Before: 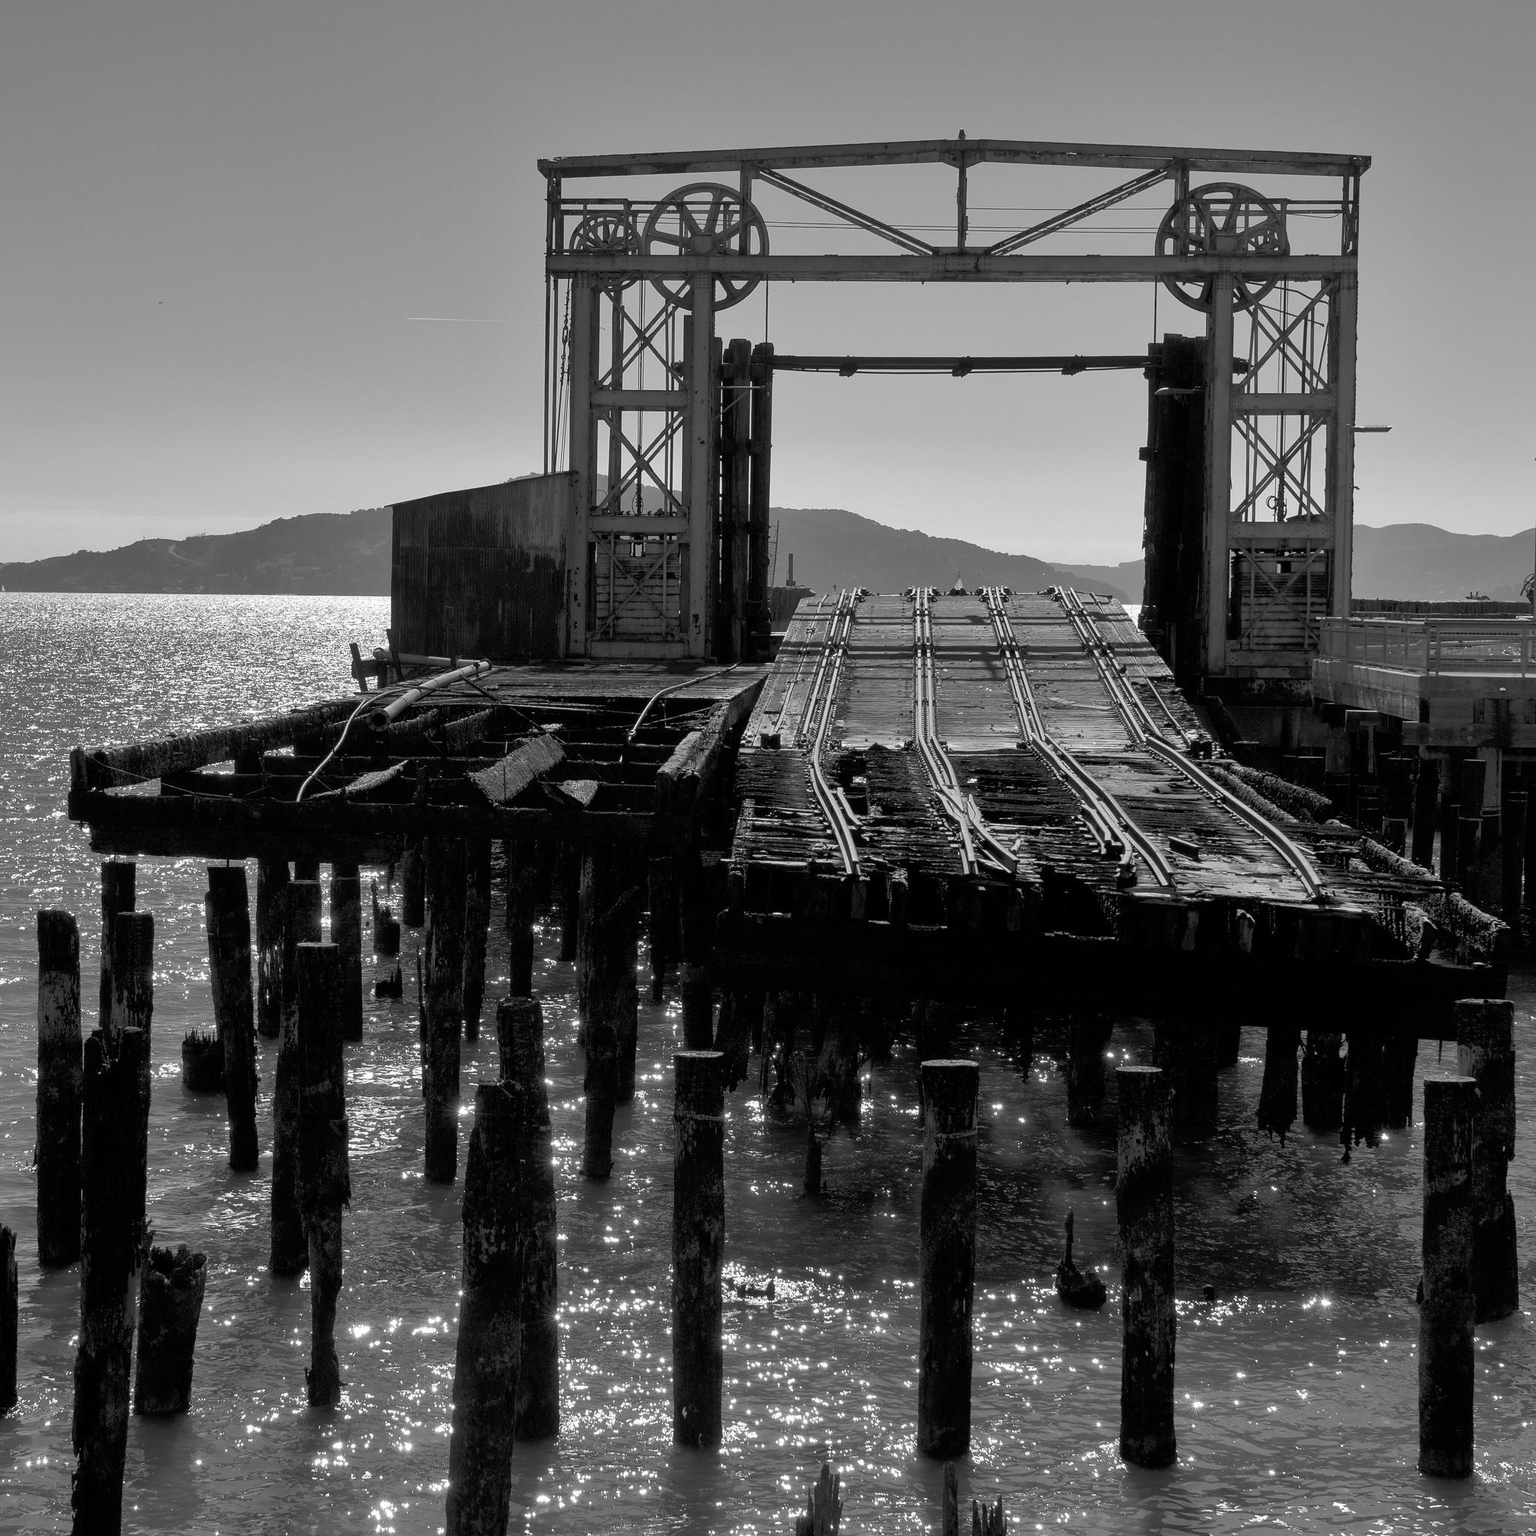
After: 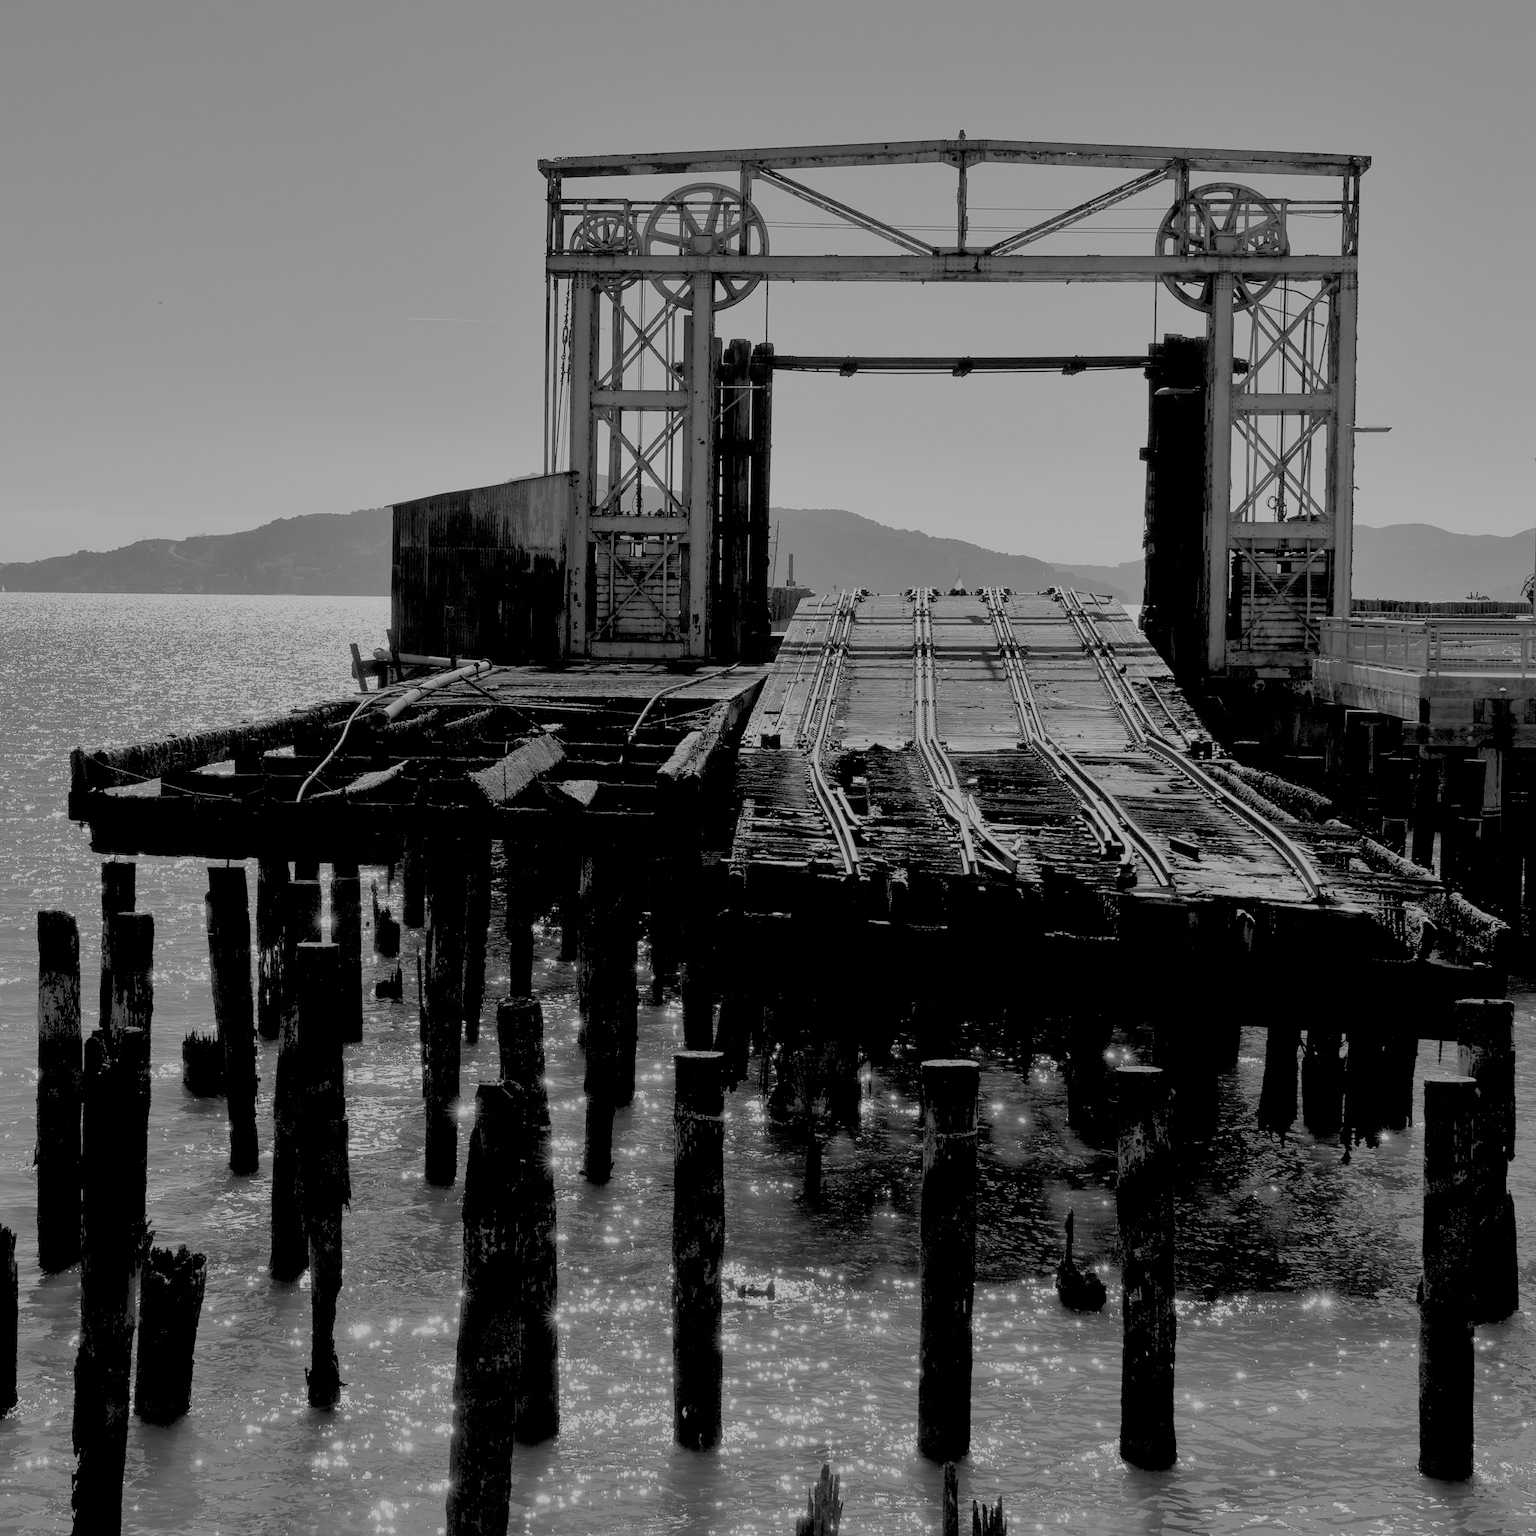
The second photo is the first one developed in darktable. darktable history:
filmic rgb: black relative exposure -4.42 EV, white relative exposure 6.58 EV, hardness 1.85, contrast 0.5
rgb curve: curves: ch0 [(0, 0) (0.078, 0.051) (0.929, 0.956) (1, 1)], compensate middle gray true
color balance rgb: perceptual saturation grading › global saturation 20%, perceptual saturation grading › highlights -50%, perceptual saturation grading › shadows 30%, perceptual brilliance grading › global brilliance 10%, perceptual brilliance grading › shadows 15%
